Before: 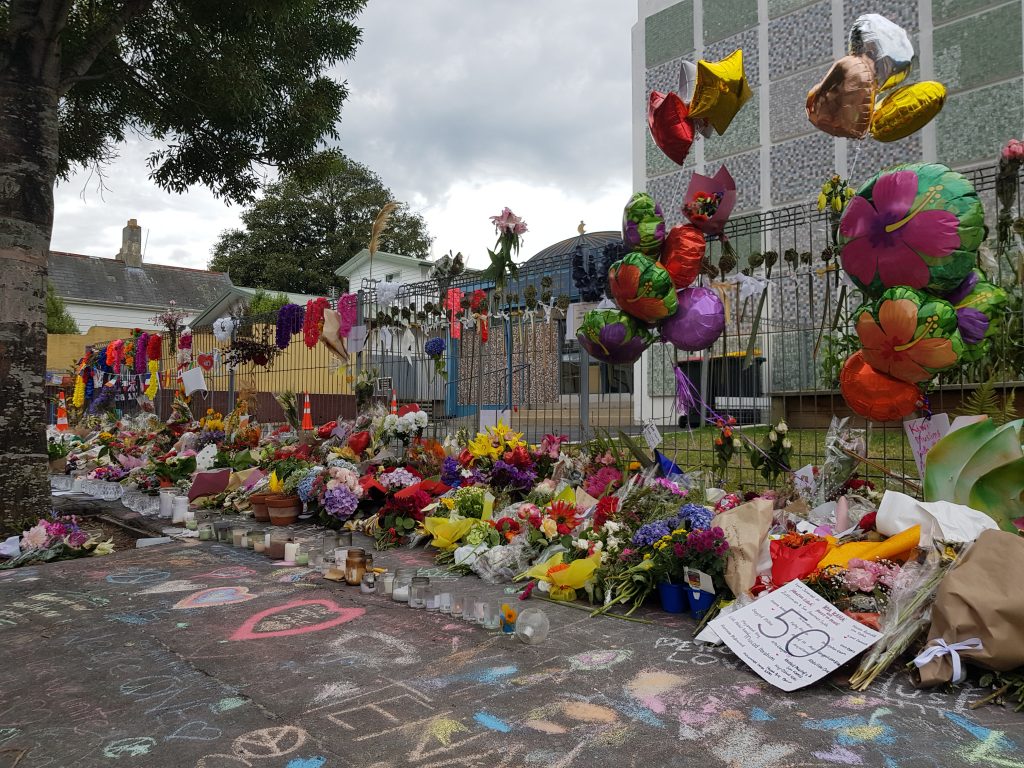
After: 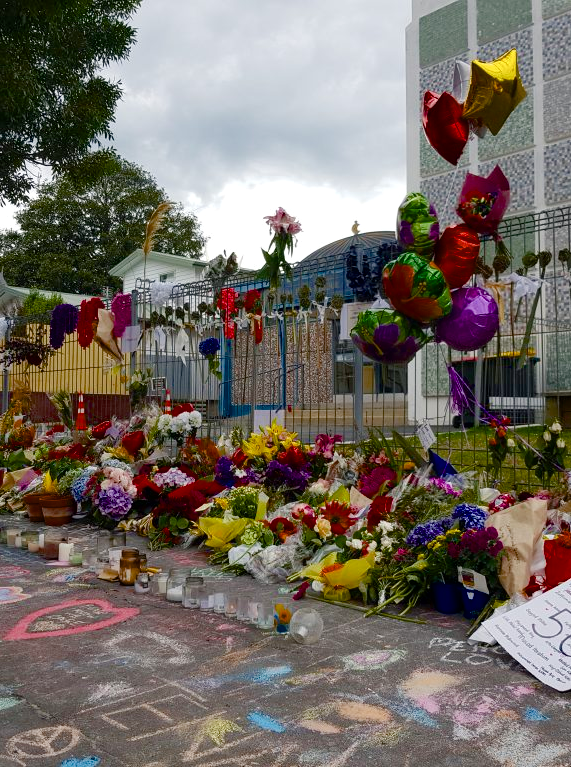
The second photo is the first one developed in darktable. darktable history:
crop: left 22.148%, right 22.075%, bottom 0.006%
color balance rgb: shadows lift › chroma 1.026%, shadows lift › hue 241.39°, linear chroma grading › global chroma -0.493%, perceptual saturation grading › global saturation 44.482%, perceptual saturation grading › highlights -49.74%, perceptual saturation grading › shadows 29.608%, perceptual brilliance grading › global brilliance 1.619%, perceptual brilliance grading › highlights -3.81%, saturation formula JzAzBz (2021)
exposure: exposure 0.128 EV, compensate exposure bias true, compensate highlight preservation false
